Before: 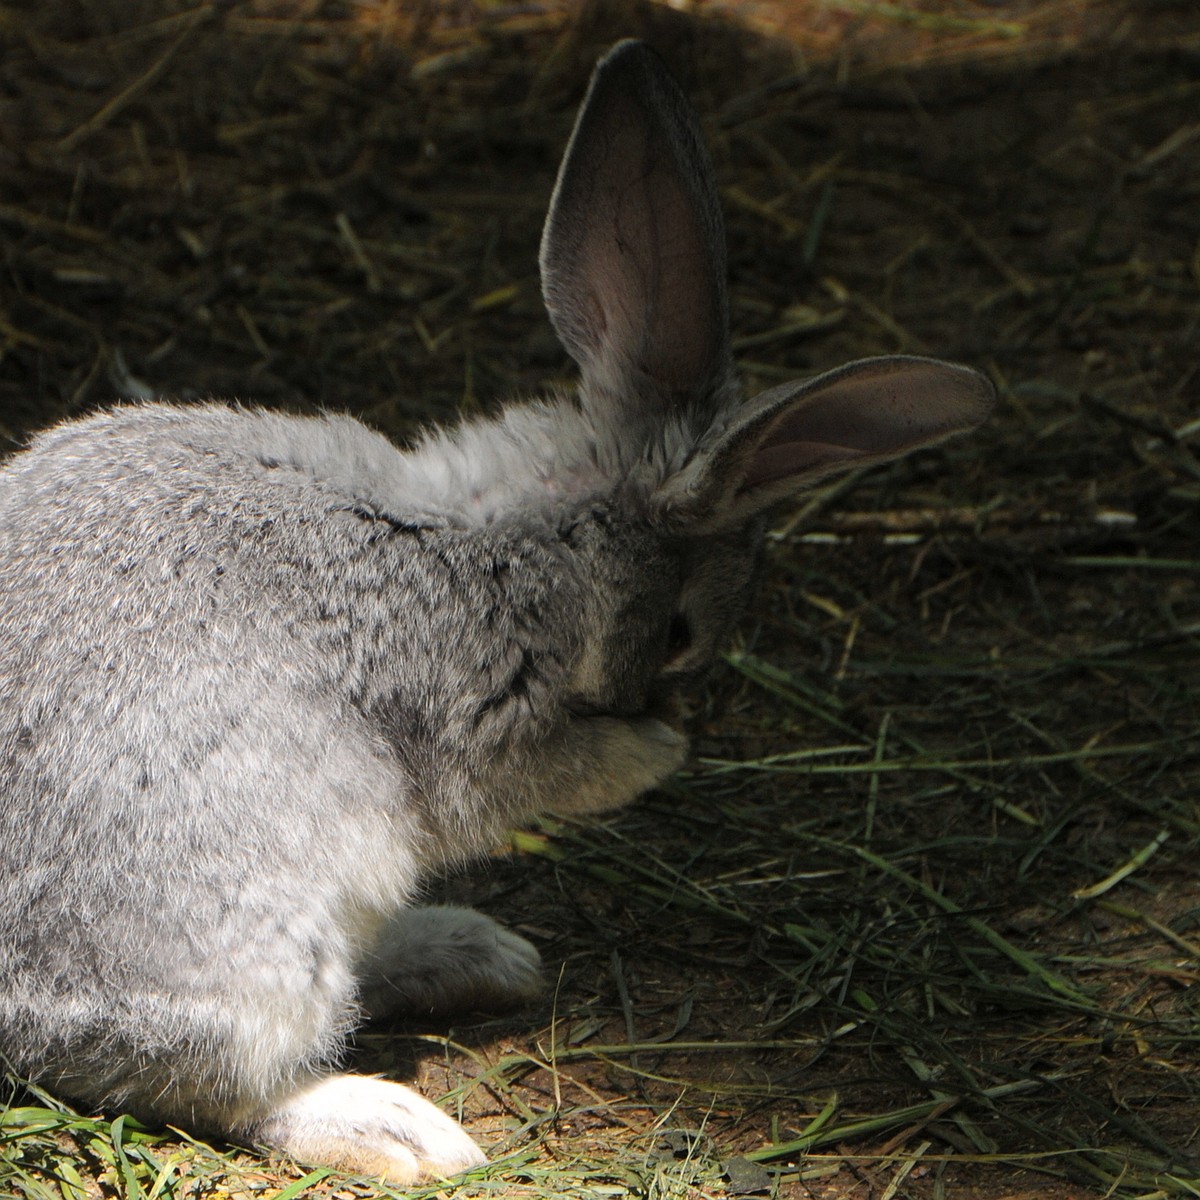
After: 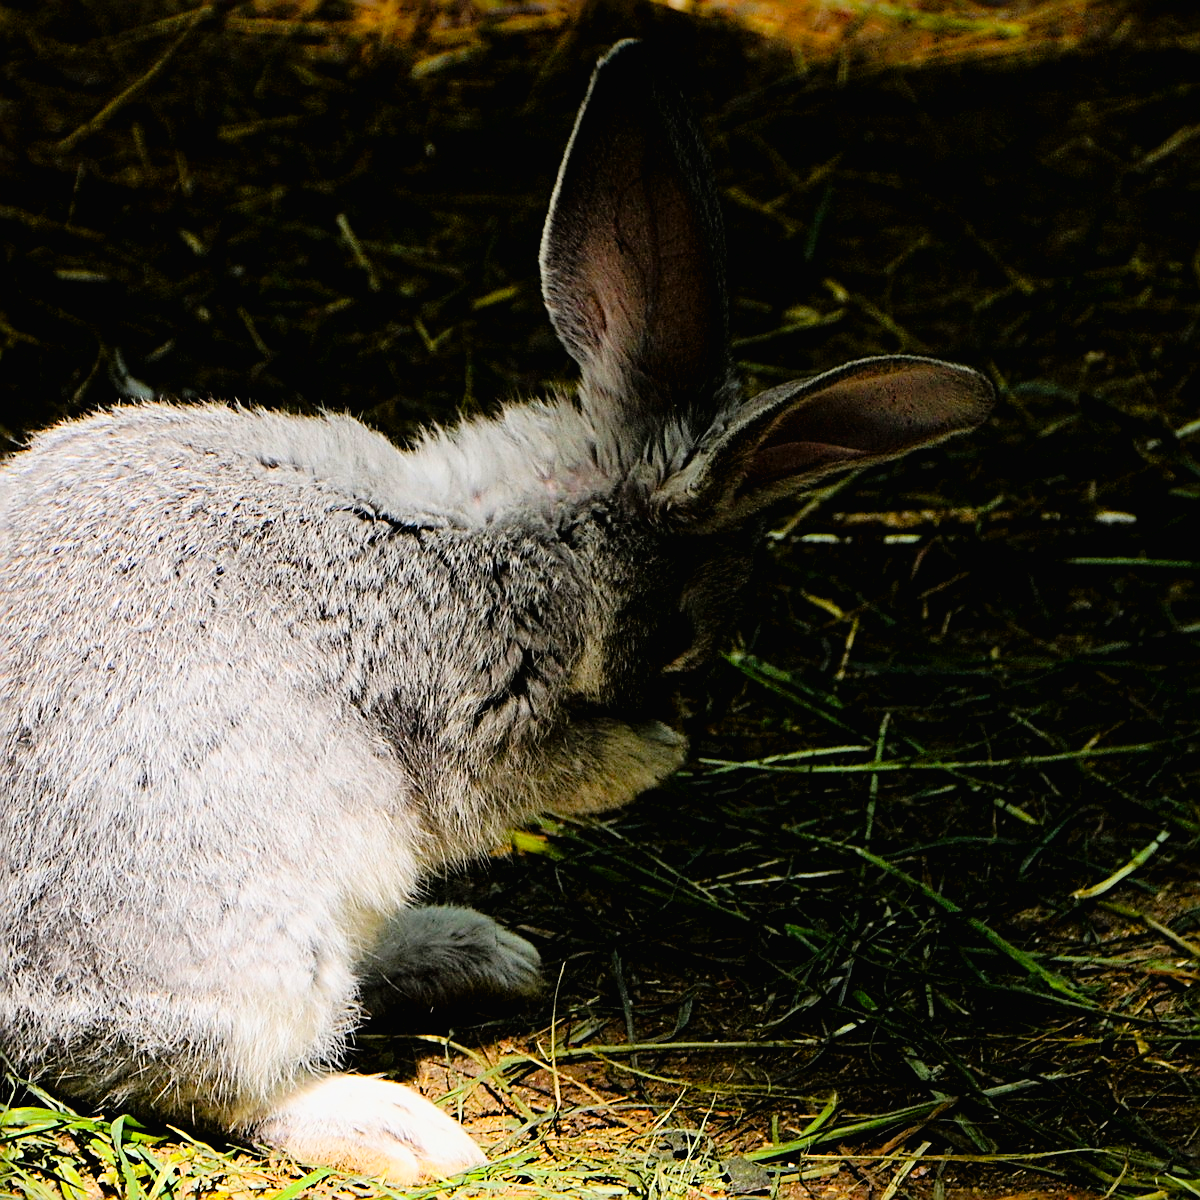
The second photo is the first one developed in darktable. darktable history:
sharpen: radius 2.809, amount 0.702
color balance rgb: global offset › luminance -0.87%, perceptual saturation grading › global saturation 24.98%, perceptual brilliance grading › global brilliance 2.929%, perceptual brilliance grading › highlights -2.715%, perceptual brilliance grading › shadows 2.601%, global vibrance 20%
filmic rgb: black relative exposure -8.01 EV, white relative exposure 4.03 EV, hardness 4.17, contrast 1.363, iterations of high-quality reconstruction 10
levels: levels [0, 0.397, 0.955]
